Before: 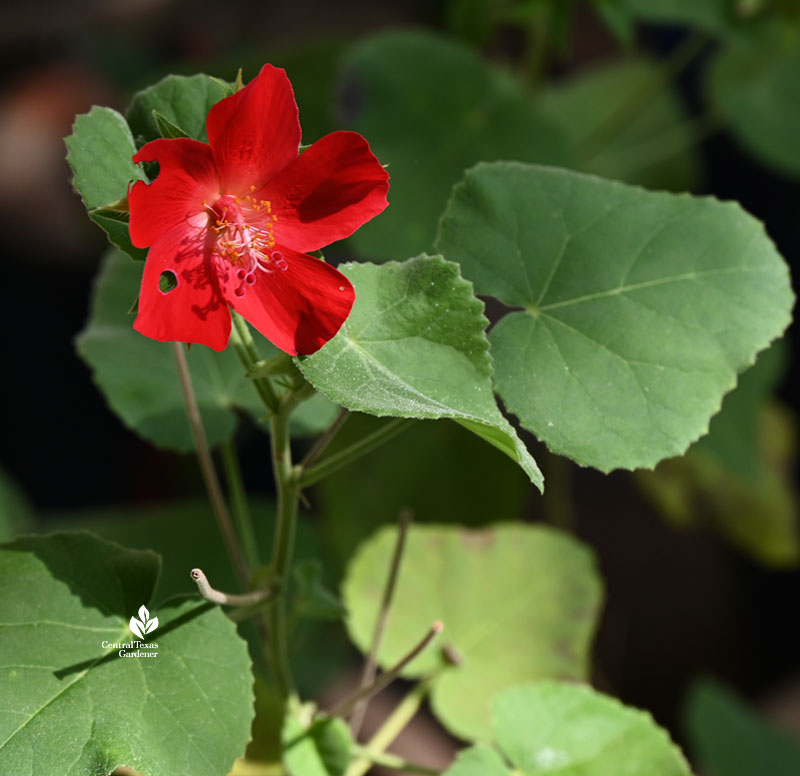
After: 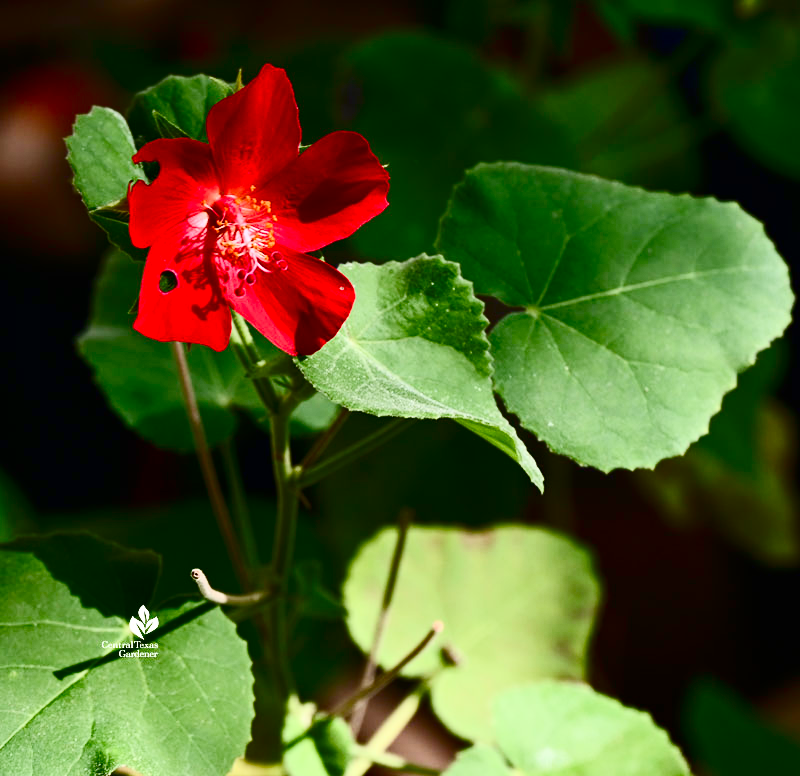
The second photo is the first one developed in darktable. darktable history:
color balance rgb: linear chroma grading › shadows 31.378%, linear chroma grading › global chroma -2.632%, linear chroma grading › mid-tones 3.66%, perceptual saturation grading › global saturation 20%, perceptual saturation grading › highlights -50.06%, perceptual saturation grading › shadows 30.74%
contrast brightness saturation: contrast 0.408, brightness 0.044, saturation 0.261
